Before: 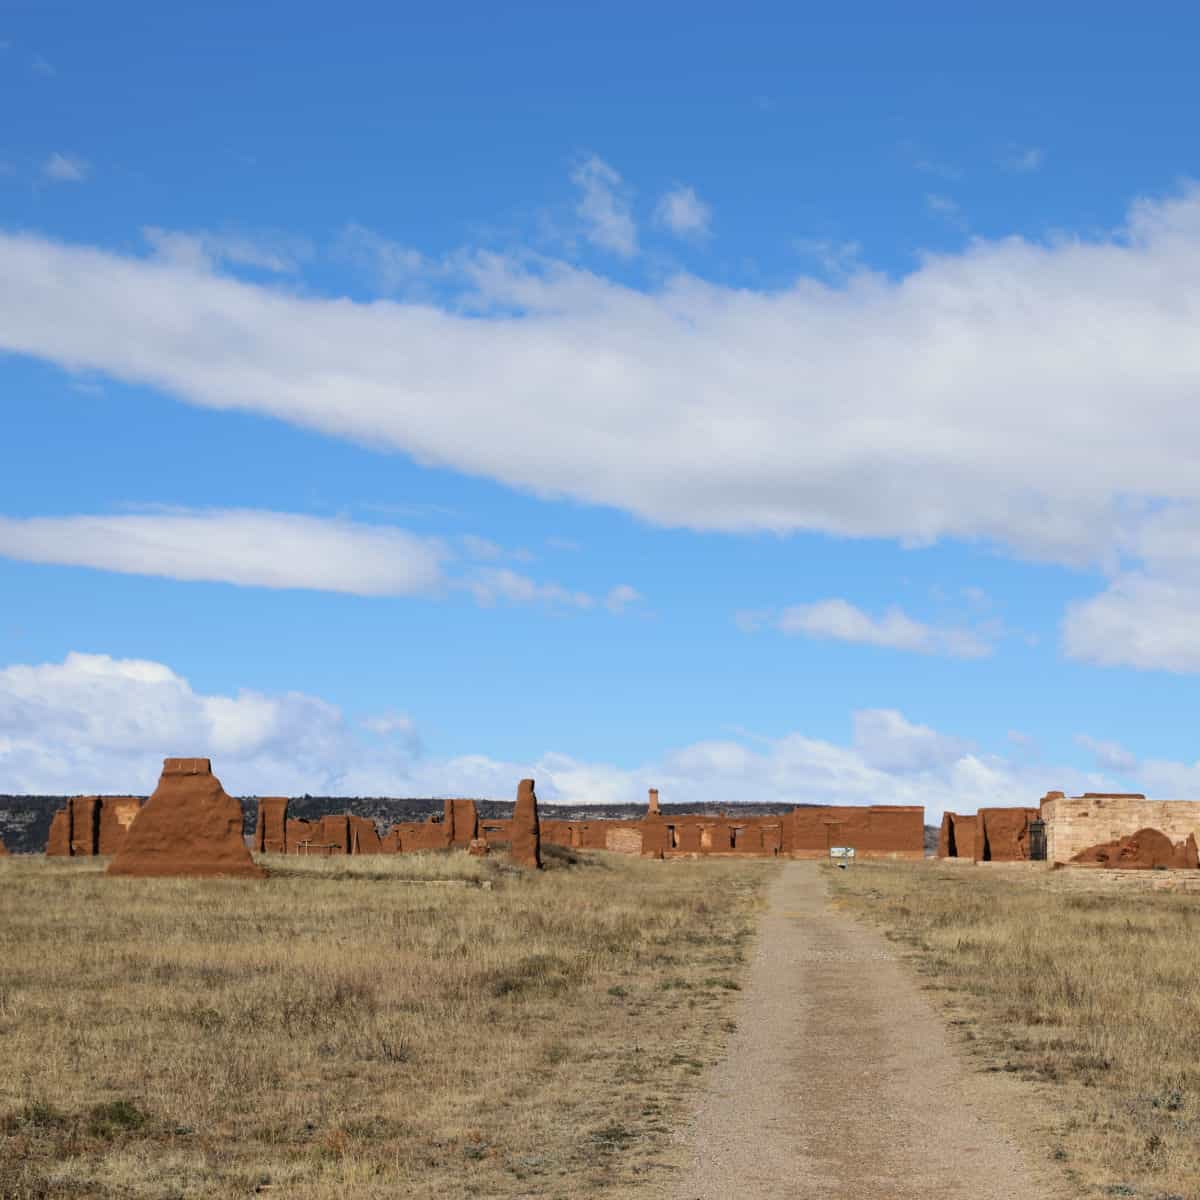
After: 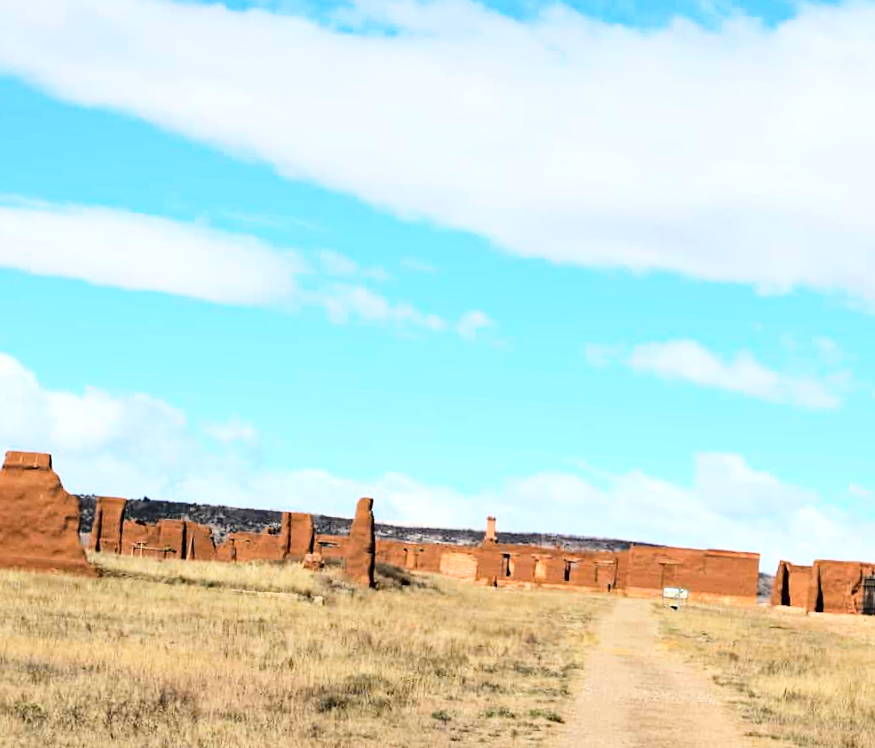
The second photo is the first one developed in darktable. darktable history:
base curve: curves: ch0 [(0, 0.003) (0.001, 0.002) (0.006, 0.004) (0.02, 0.022) (0.048, 0.086) (0.094, 0.234) (0.162, 0.431) (0.258, 0.629) (0.385, 0.8) (0.548, 0.918) (0.751, 0.988) (1, 1)]
crop and rotate: angle -4.15°, left 9.725%, top 21.123%, right 12.193%, bottom 12.149%
haze removal: compatibility mode true, adaptive false
